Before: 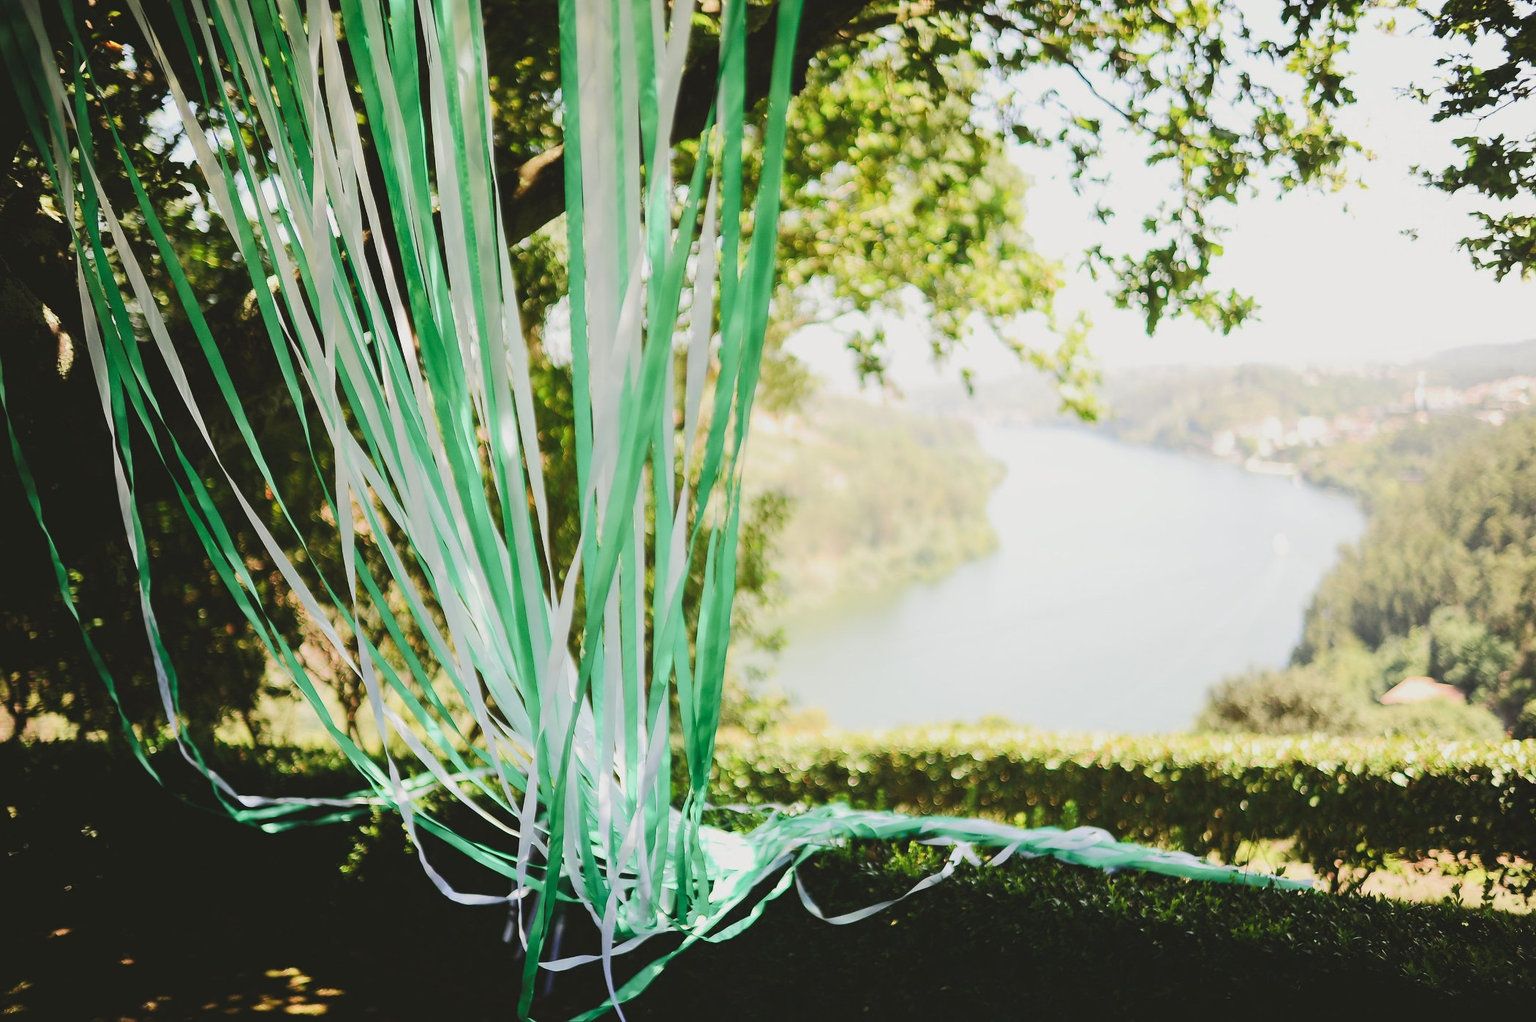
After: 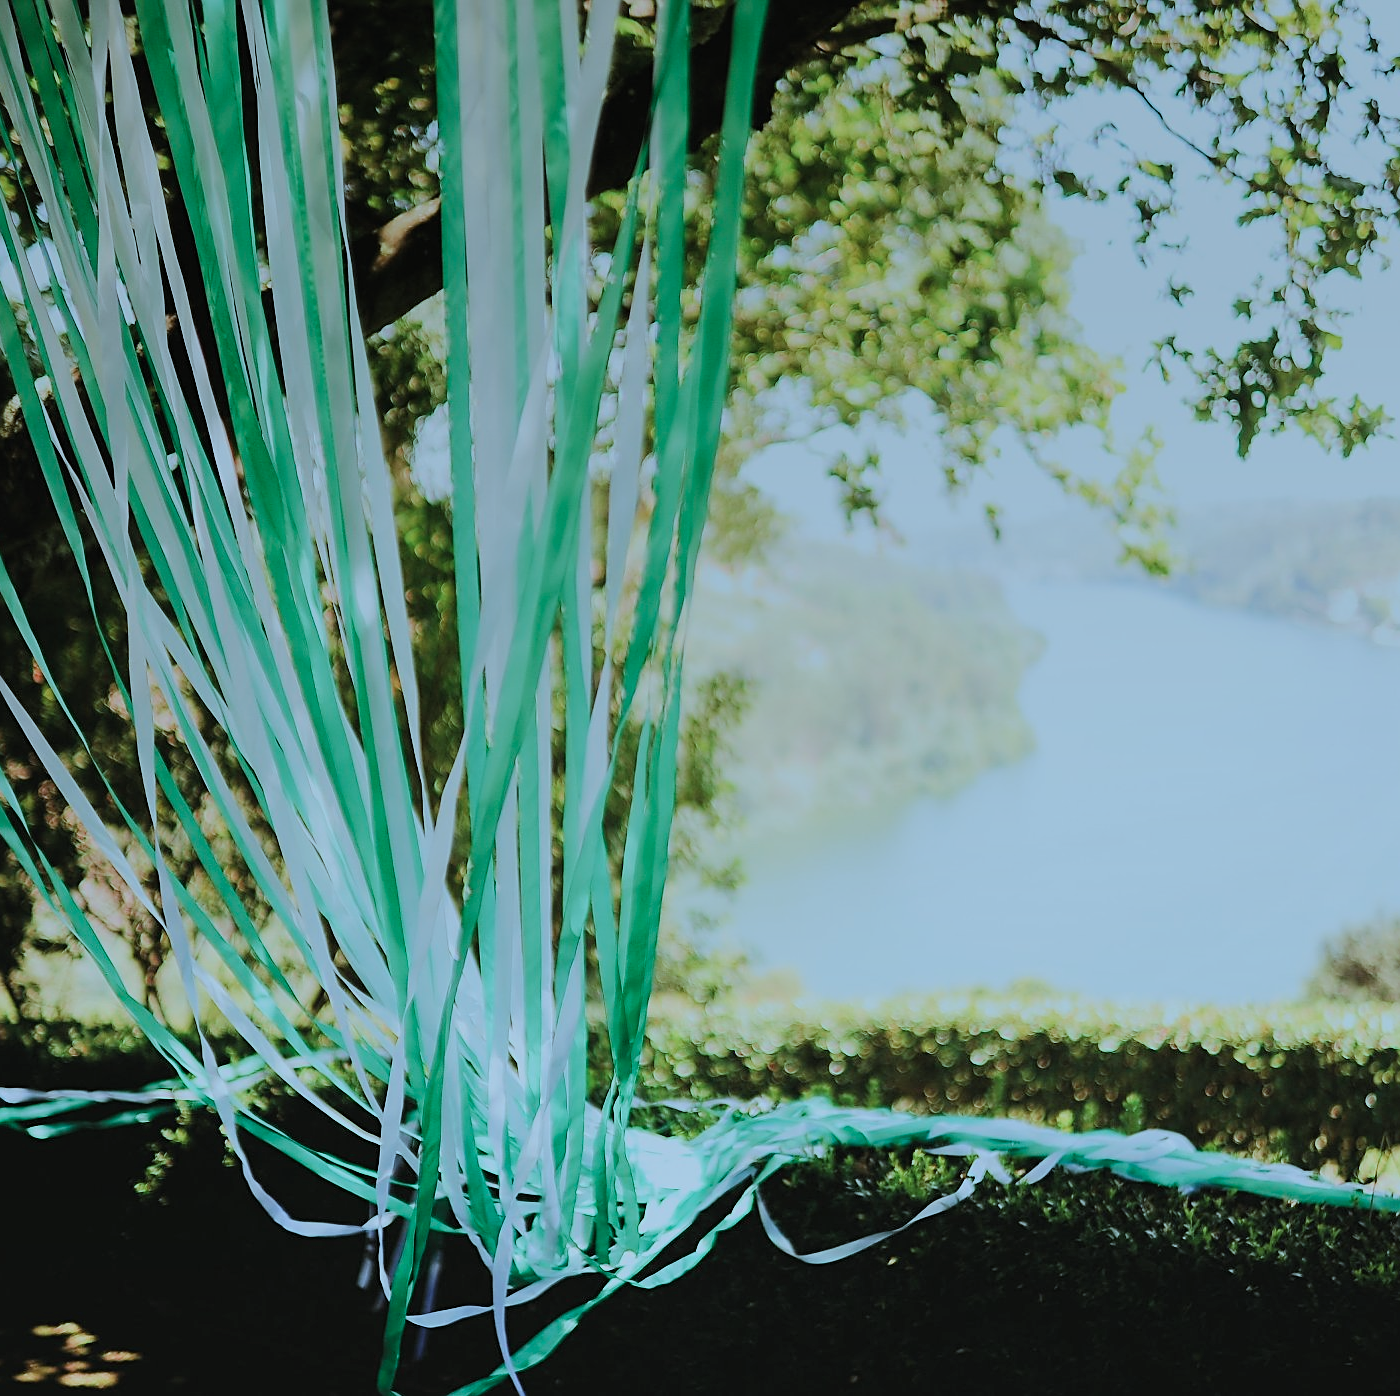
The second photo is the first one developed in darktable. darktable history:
filmic rgb: black relative exposure -7.65 EV, white relative exposure 4.56 EV, hardness 3.61
color correction: highlights a* -9.73, highlights b* -21.22
crop and rotate: left 15.754%, right 17.579%
graduated density: rotation -0.352°, offset 57.64
sharpen: on, module defaults
